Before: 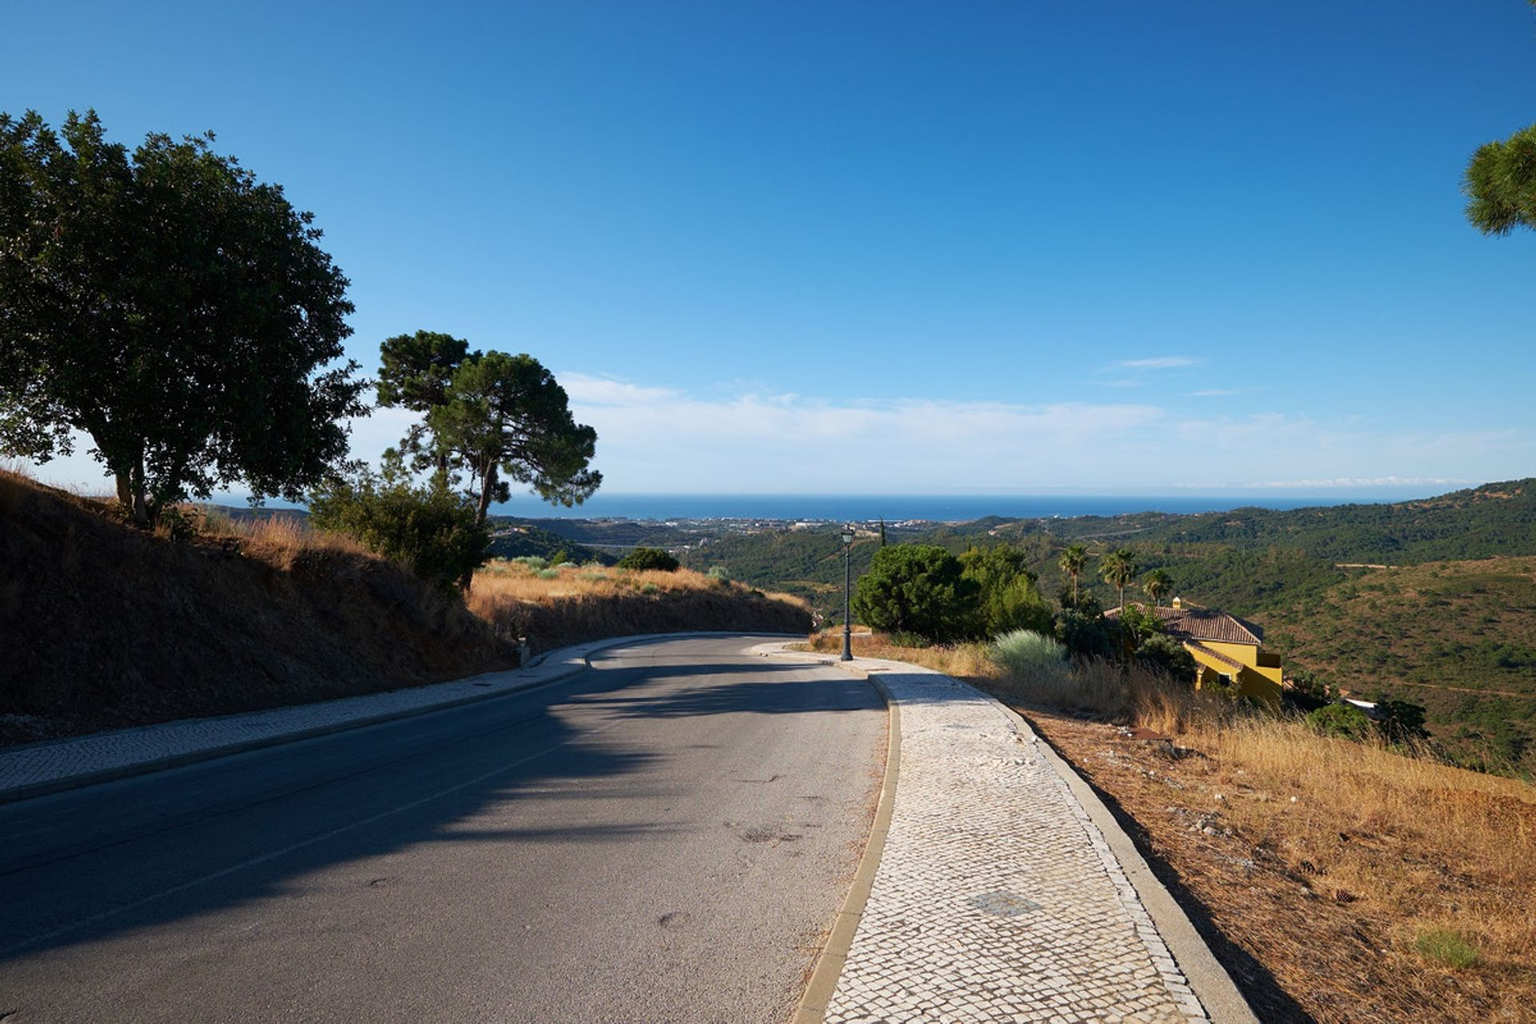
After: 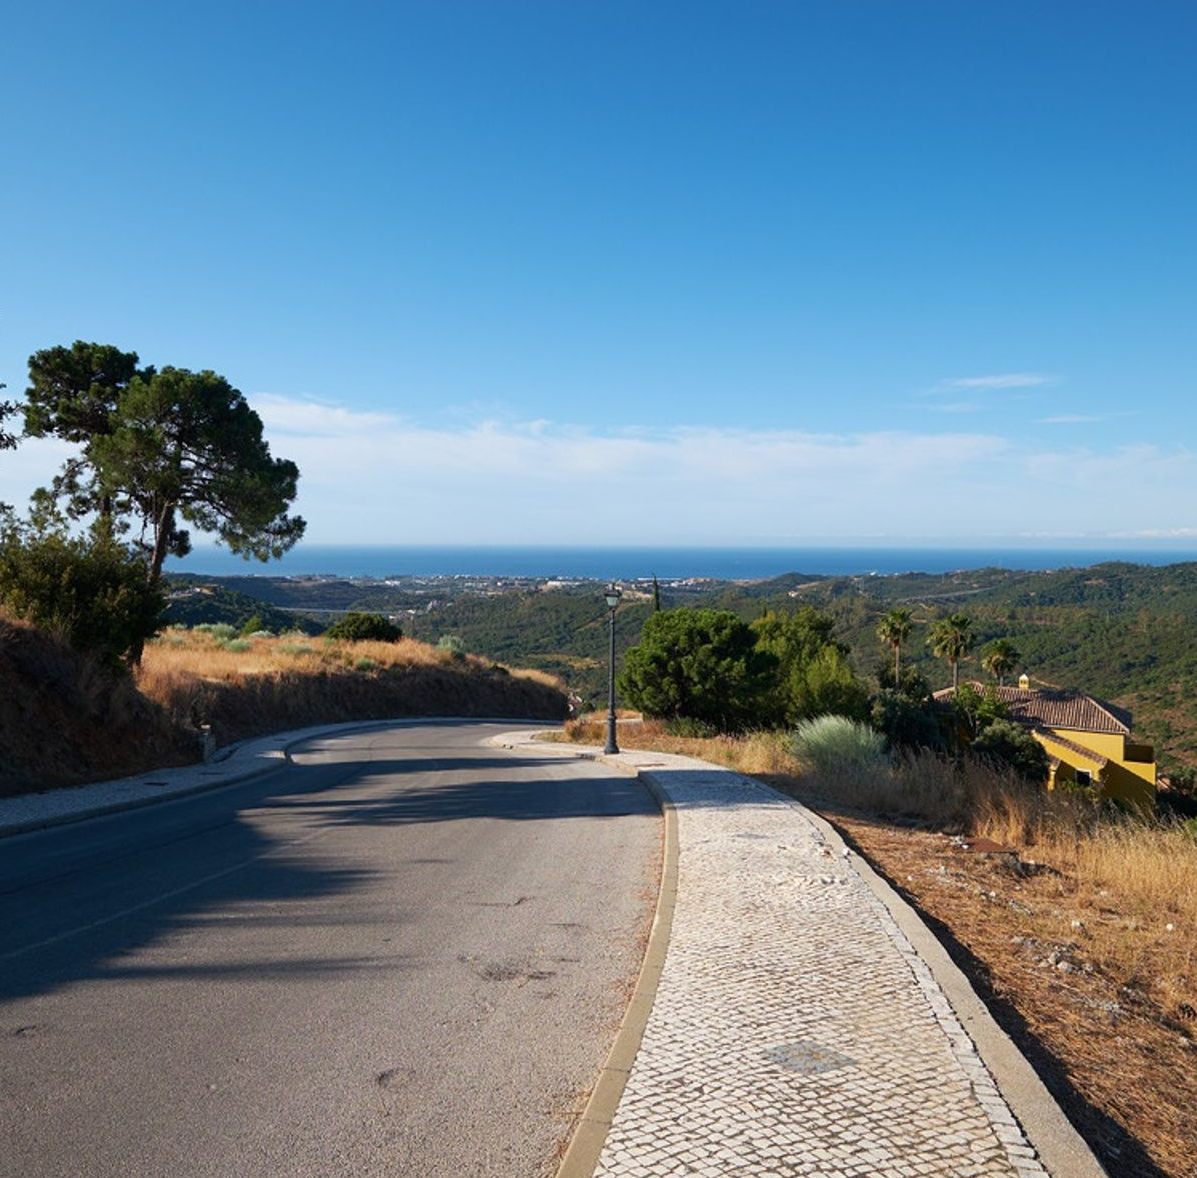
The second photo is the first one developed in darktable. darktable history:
crop and rotate: left 23.288%, top 5.629%, right 14.365%, bottom 2.283%
